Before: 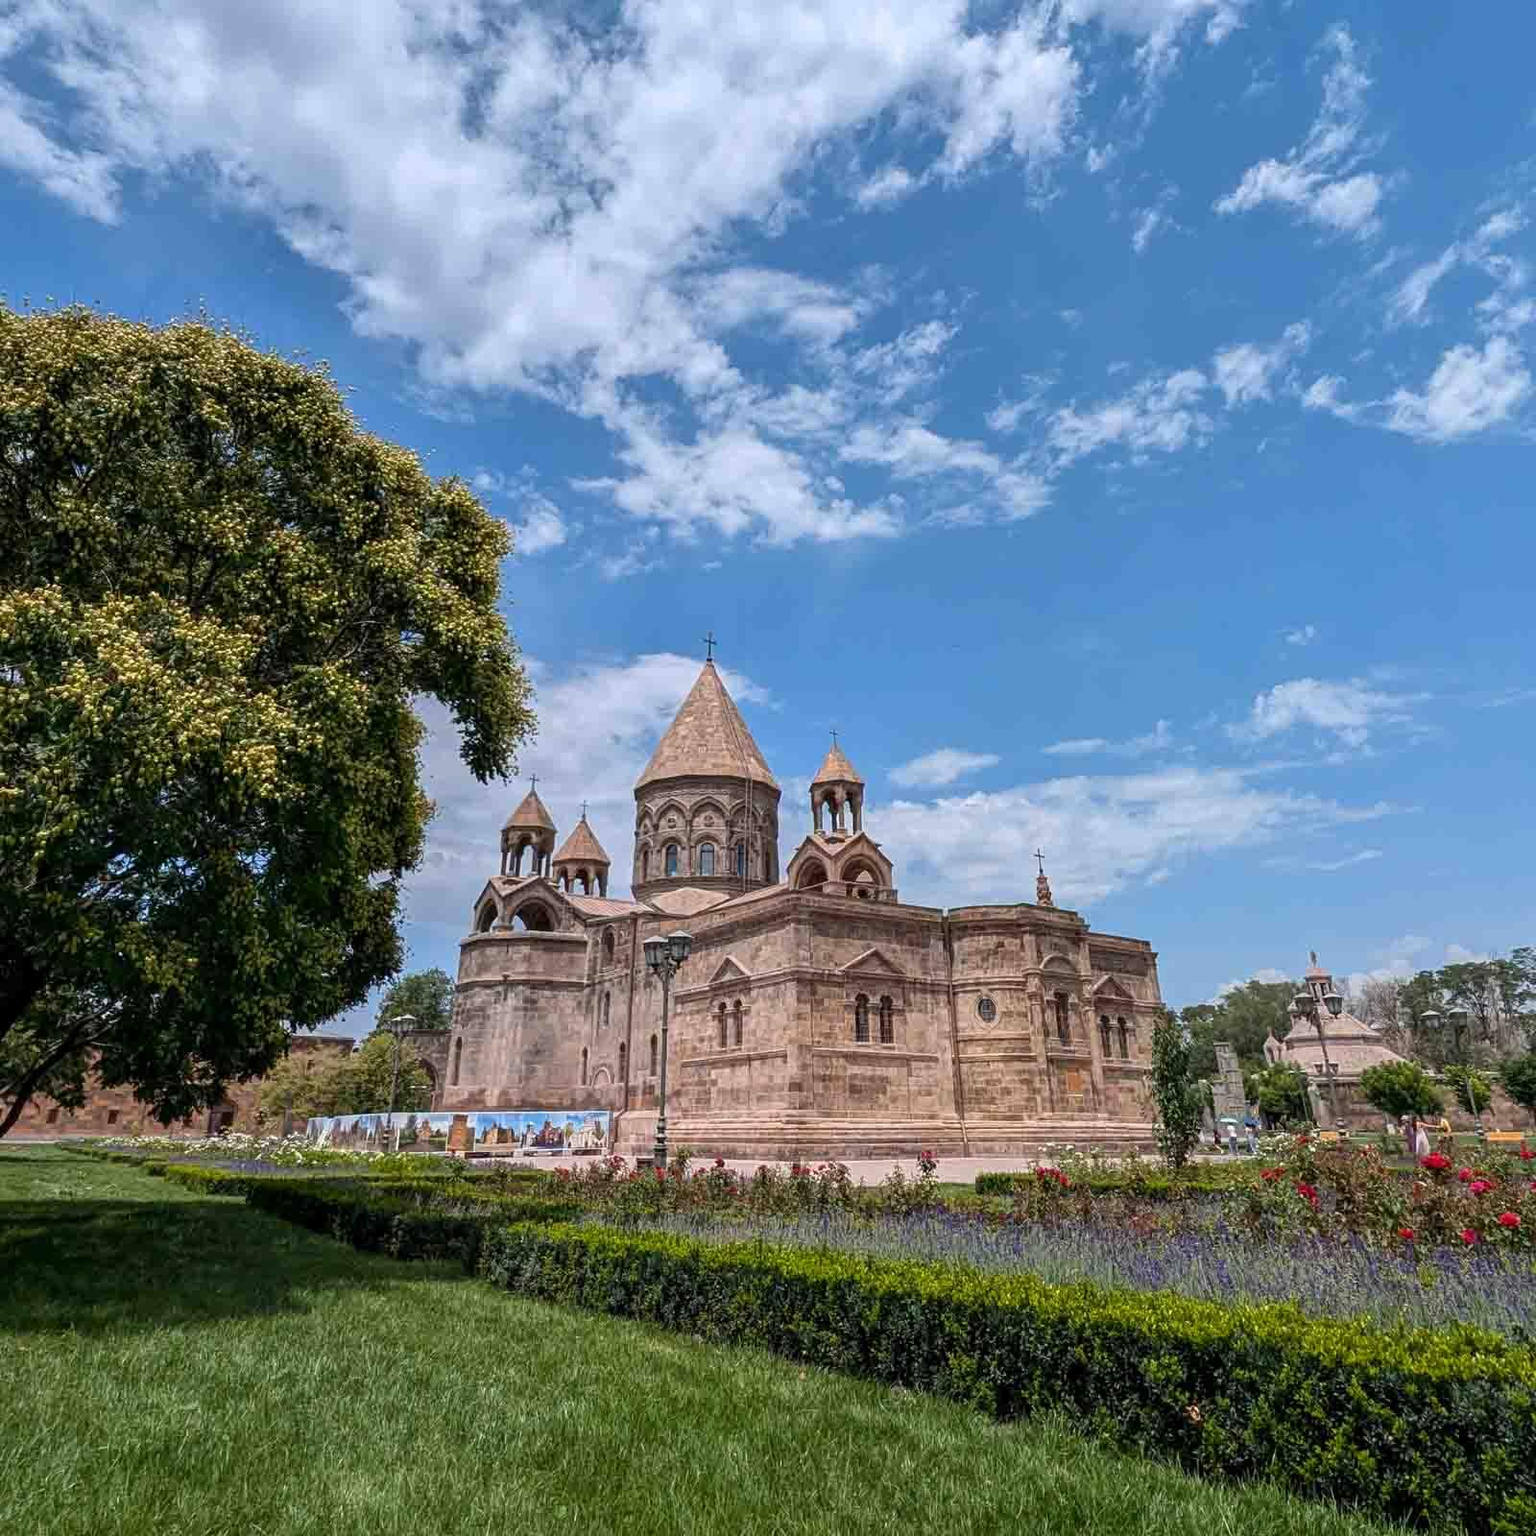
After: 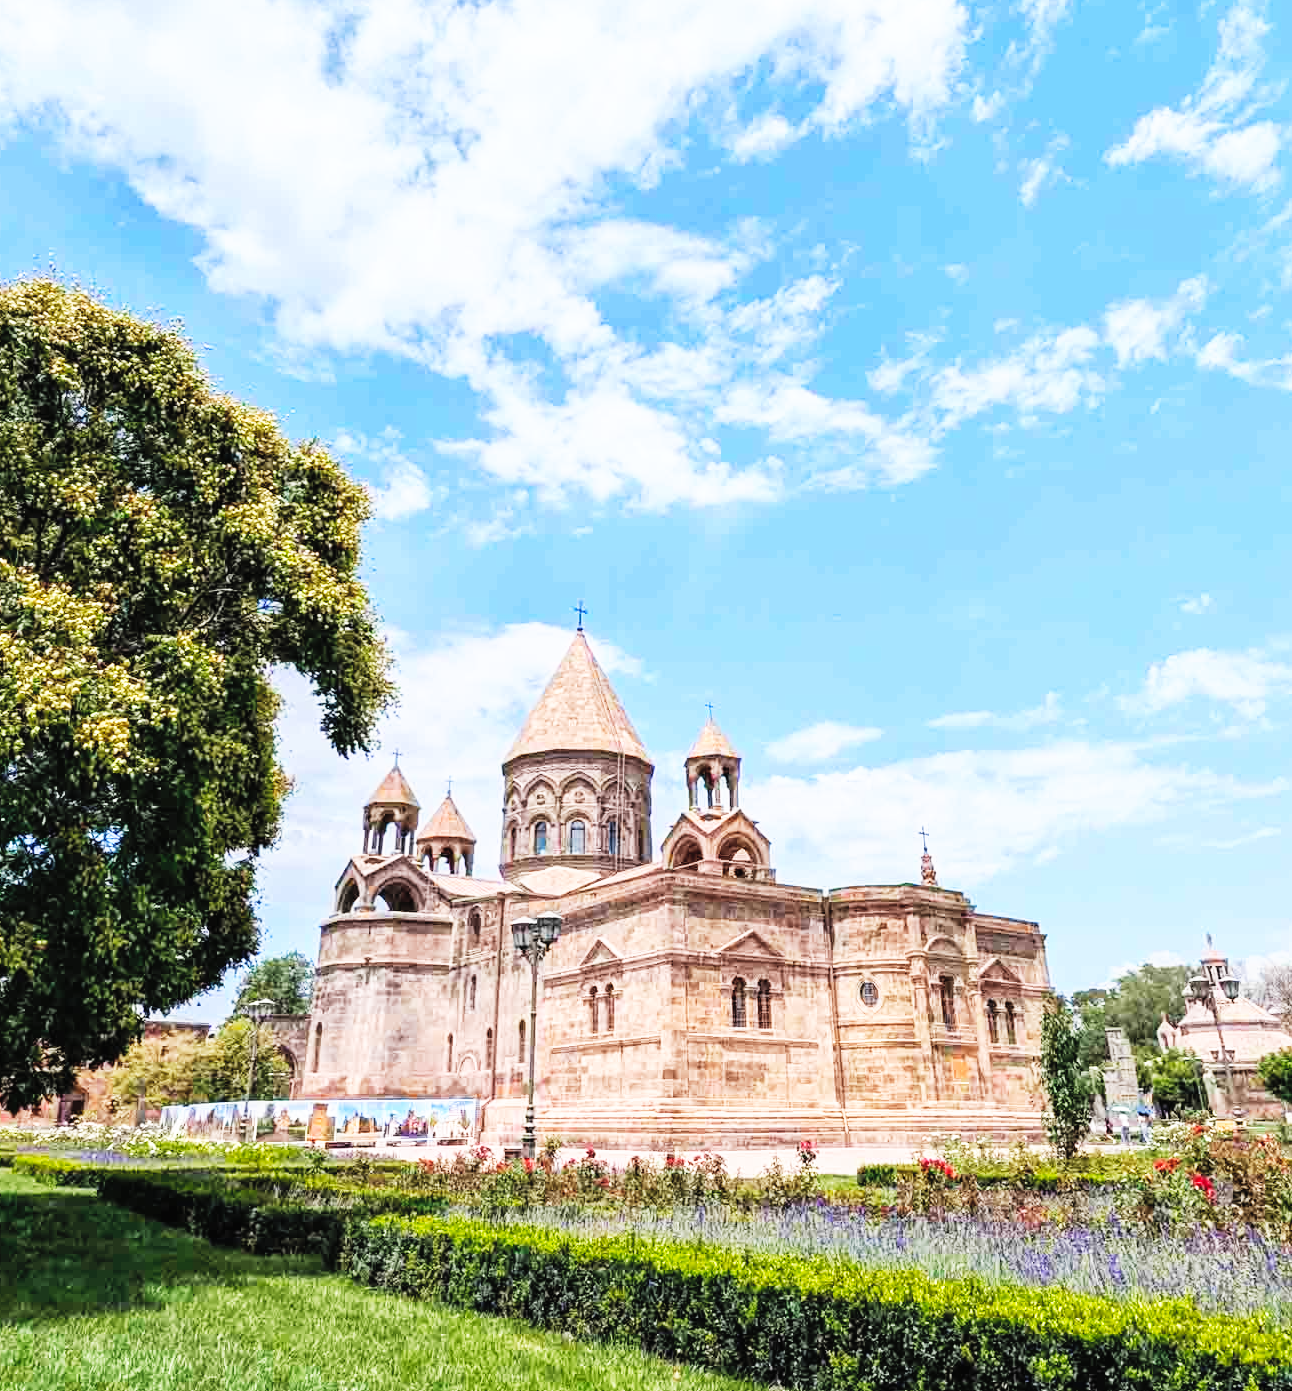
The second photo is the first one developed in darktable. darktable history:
base curve: curves: ch0 [(0, 0) (0.007, 0.004) (0.027, 0.03) (0.046, 0.07) (0.207, 0.54) (0.442, 0.872) (0.673, 0.972) (1, 1)], preserve colors none
contrast brightness saturation: brightness 0.155
crop: left 9.971%, top 3.648%, right 9.265%, bottom 9.381%
